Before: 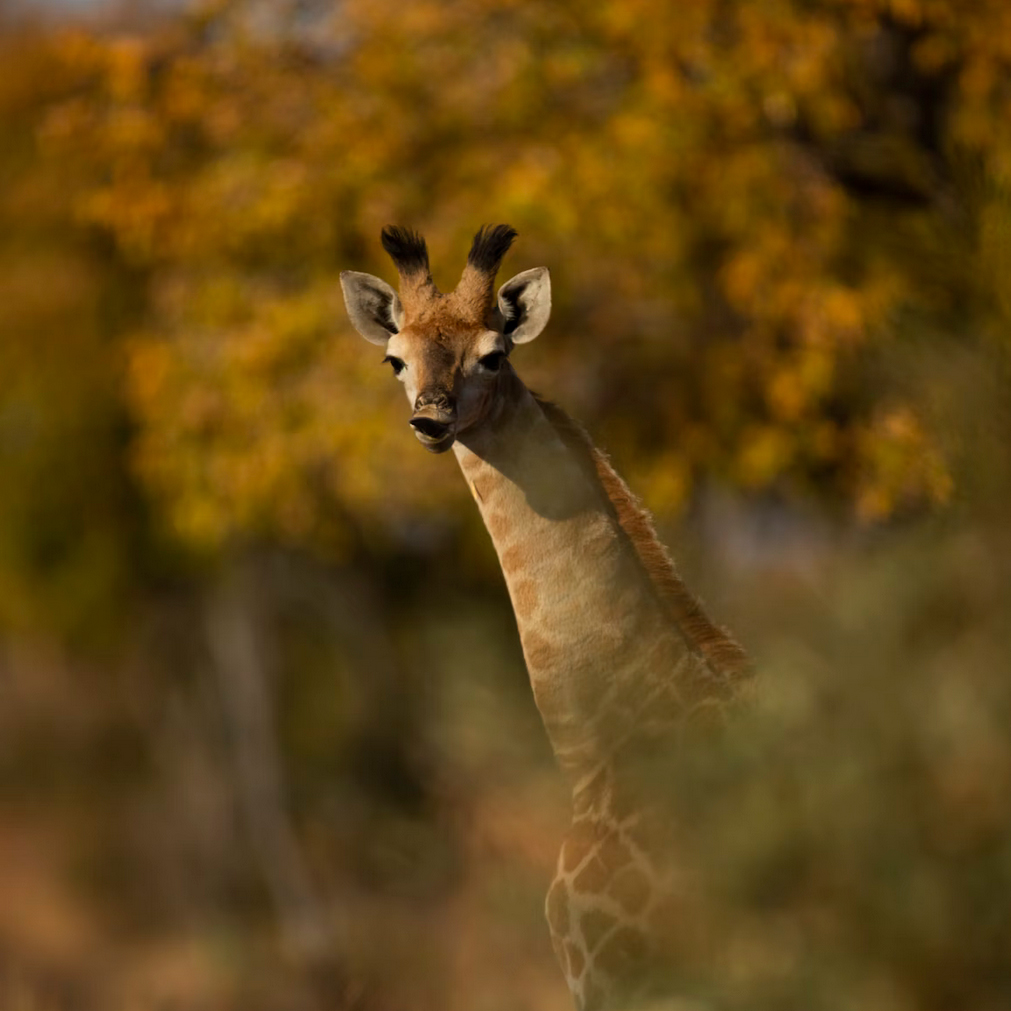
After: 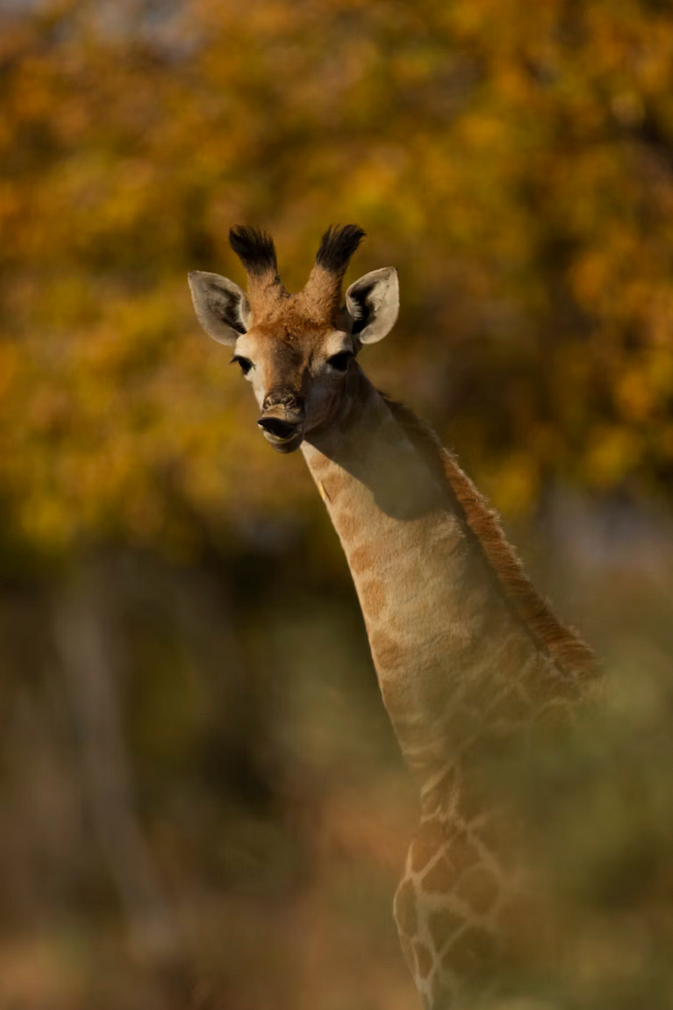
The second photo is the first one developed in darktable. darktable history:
exposure: exposure -0.154 EV, compensate highlight preservation false
crop and rotate: left 15.145%, right 18.248%
